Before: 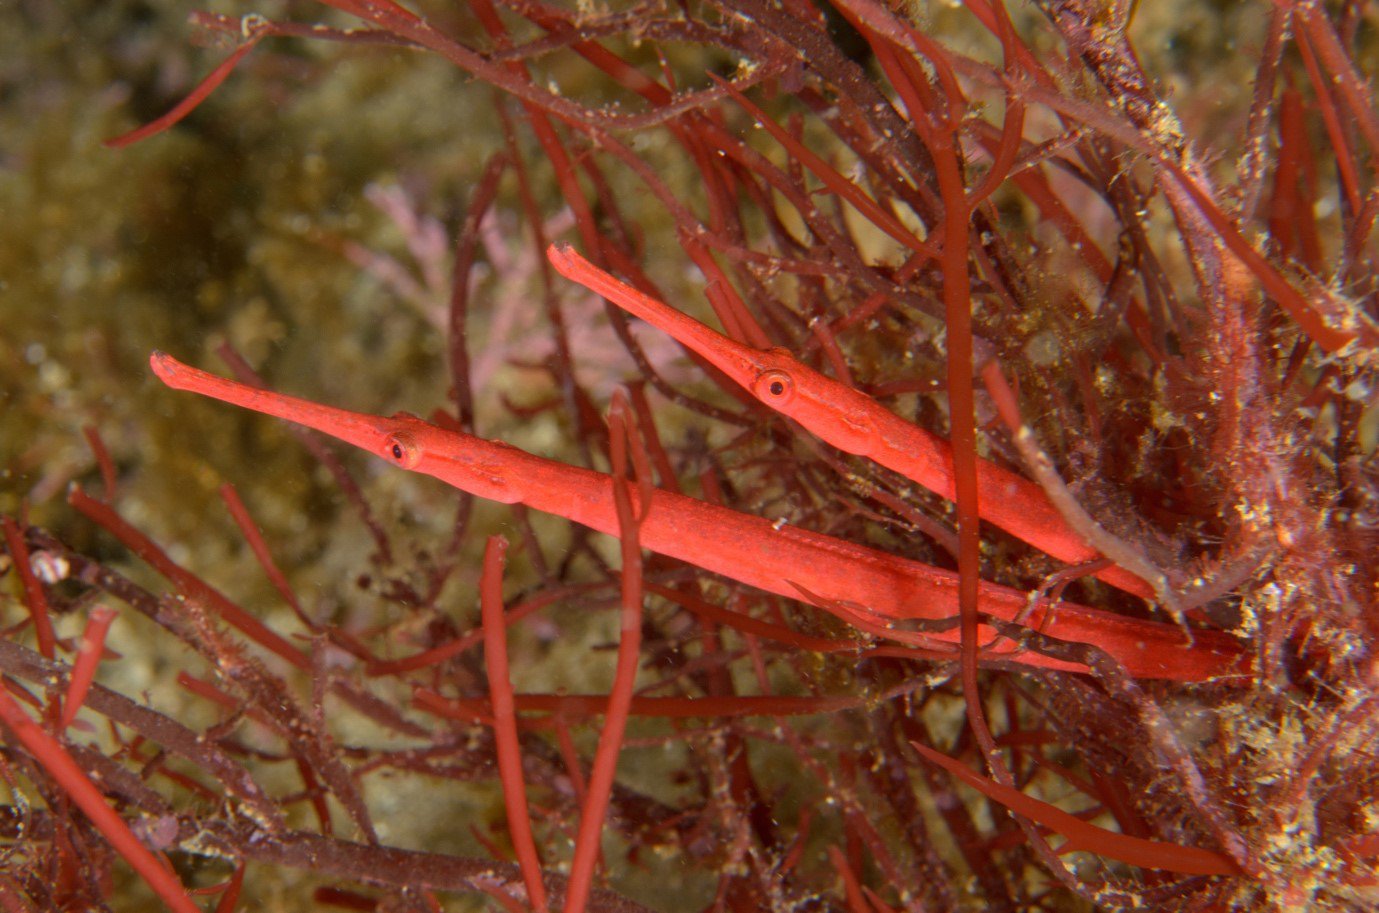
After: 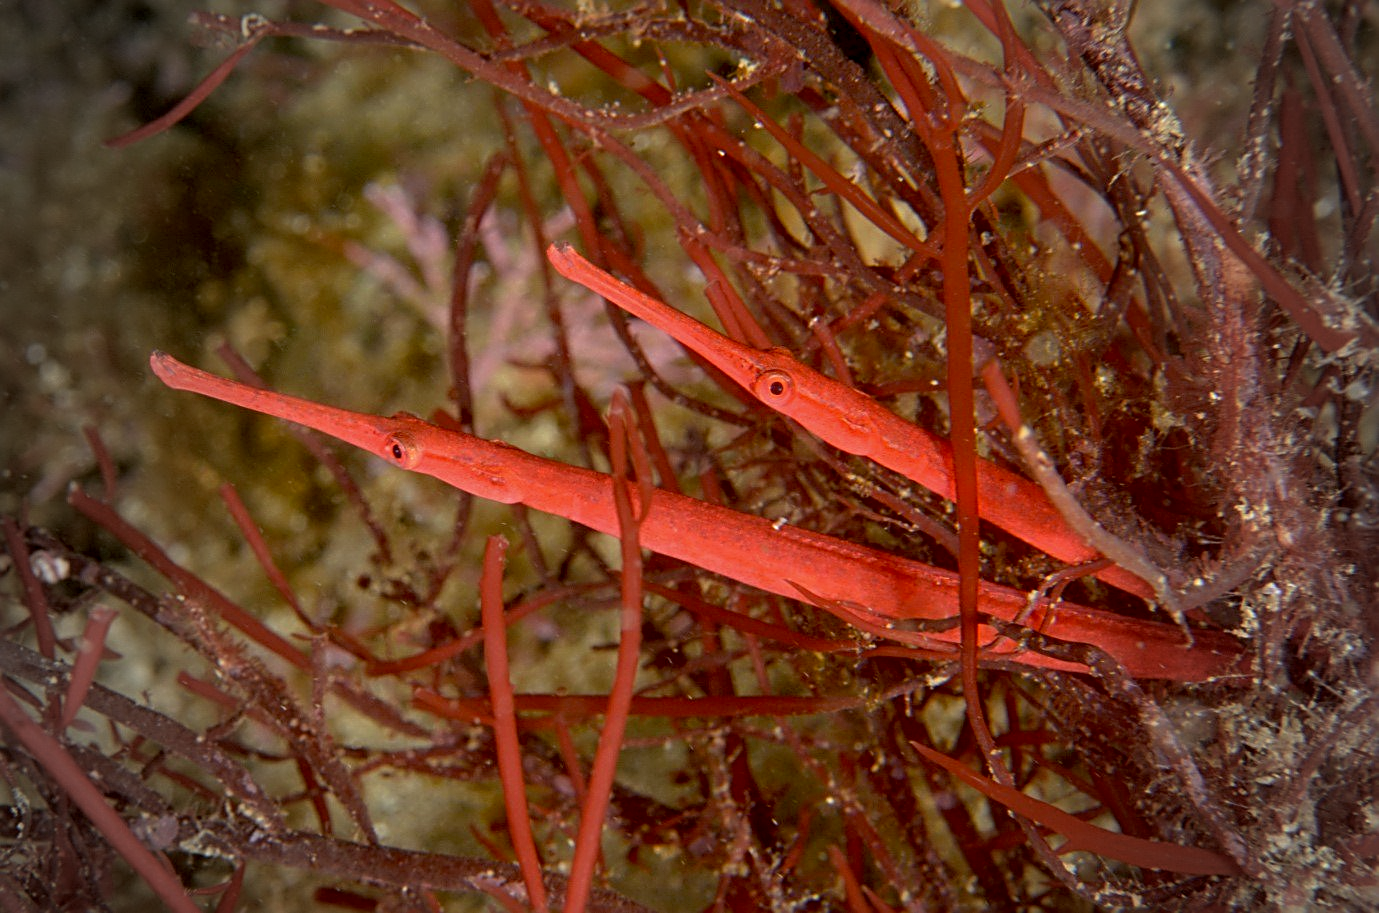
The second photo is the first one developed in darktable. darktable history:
color zones: curves: ch0 [(0.068, 0.464) (0.25, 0.5) (0.48, 0.508) (0.75, 0.536) (0.886, 0.476) (0.967, 0.456)]; ch1 [(0.066, 0.456) (0.25, 0.5) (0.616, 0.508) (0.746, 0.56) (0.934, 0.444)]
vignetting: fall-off start 65.45%, width/height ratio 0.874
exposure: black level correction 0.009, exposure 0.111 EV, compensate exposure bias true, compensate highlight preservation false
sharpen: radius 2.66, amount 0.653
